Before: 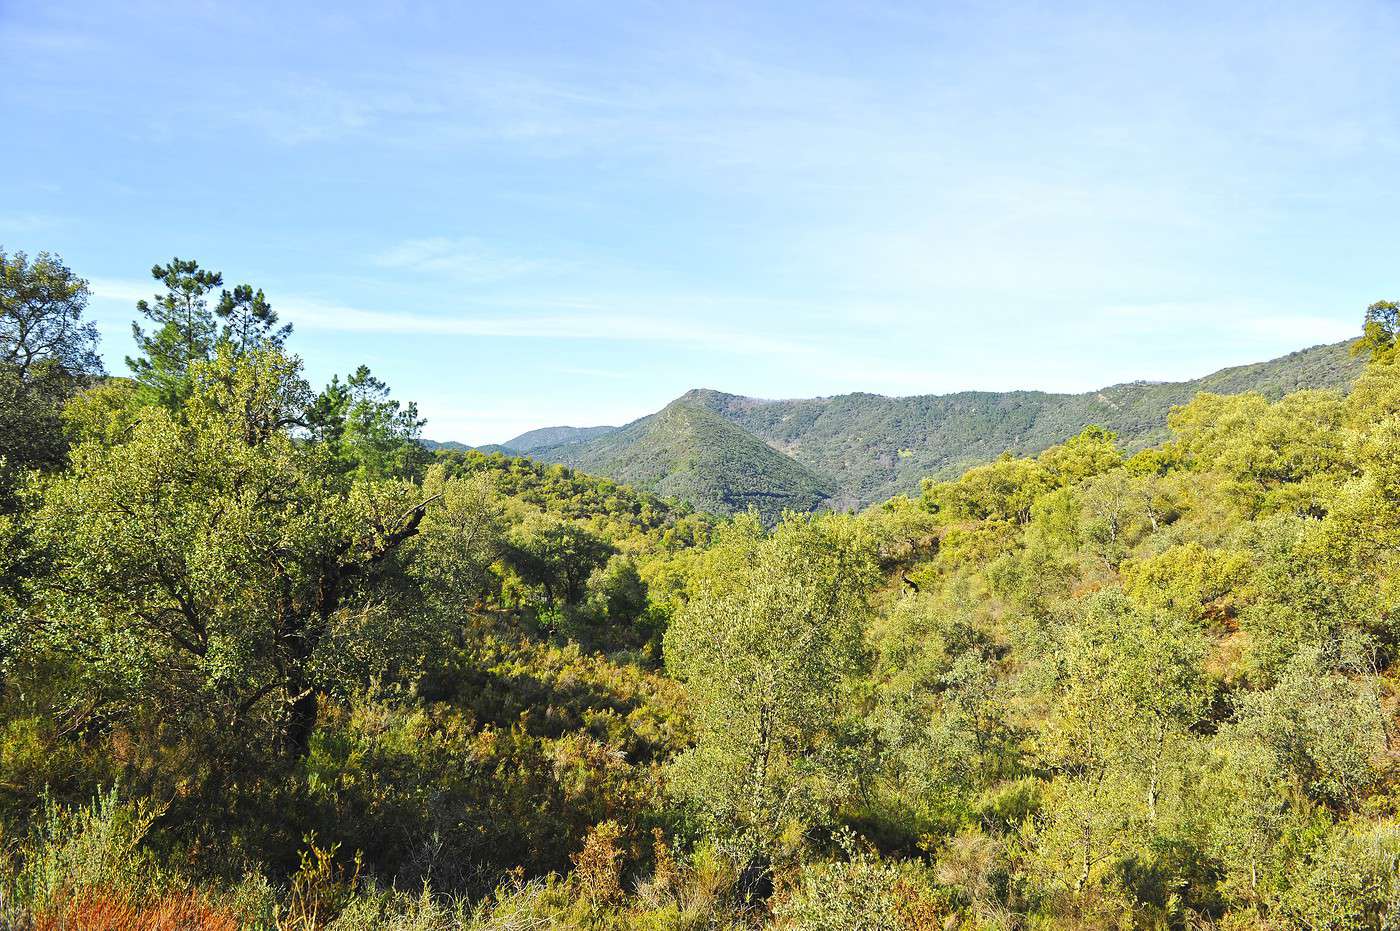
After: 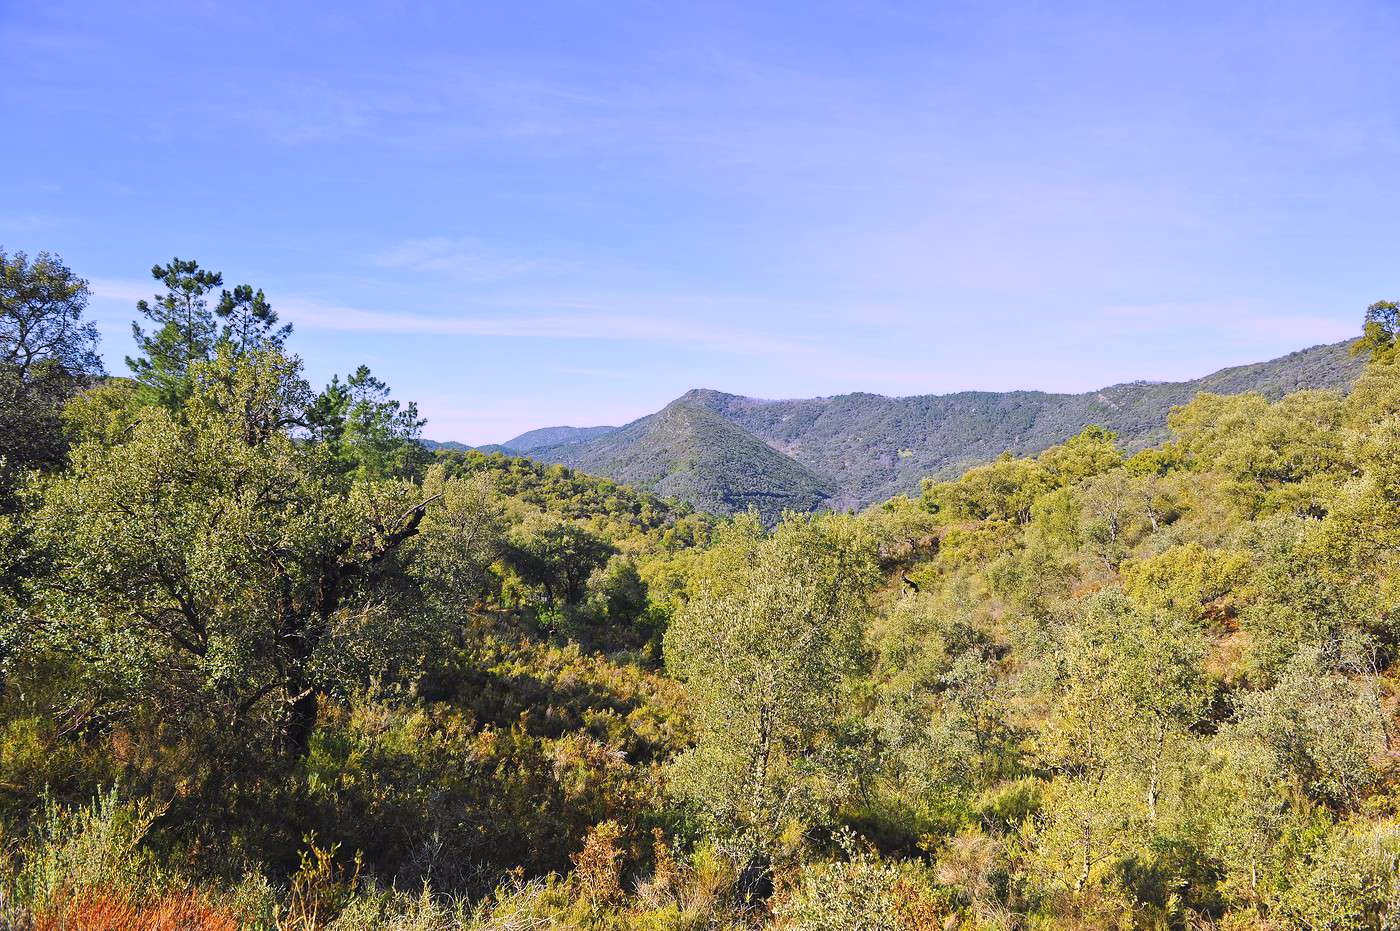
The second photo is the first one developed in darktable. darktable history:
white balance: red 1.066, blue 1.119
graduated density: hue 238.83°, saturation 50%
